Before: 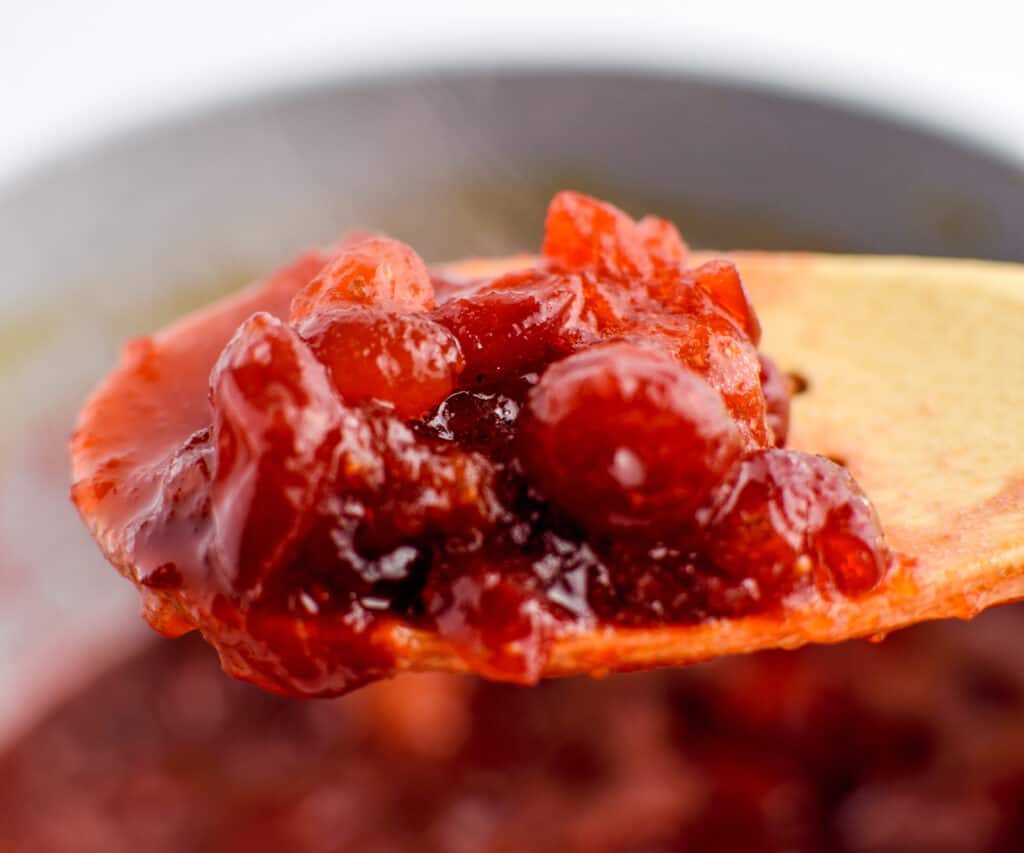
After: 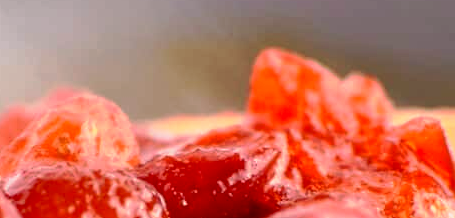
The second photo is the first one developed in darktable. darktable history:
tone curve: curves: ch0 [(0, 0) (0.105, 0.068) (0.181, 0.185) (0.28, 0.291) (0.384, 0.404) (0.485, 0.531) (0.638, 0.681) (0.795, 0.879) (1, 0.977)]; ch1 [(0, 0) (0.161, 0.092) (0.35, 0.33) (0.379, 0.401) (0.456, 0.469) (0.504, 0.5) (0.512, 0.514) (0.58, 0.597) (0.635, 0.646) (1, 1)]; ch2 [(0, 0) (0.371, 0.362) (0.437, 0.437) (0.5, 0.5) (0.53, 0.523) (0.56, 0.58) (0.622, 0.606) (1, 1)], preserve colors none
crop: left 28.89%, top 16.795%, right 26.665%, bottom 57.553%
